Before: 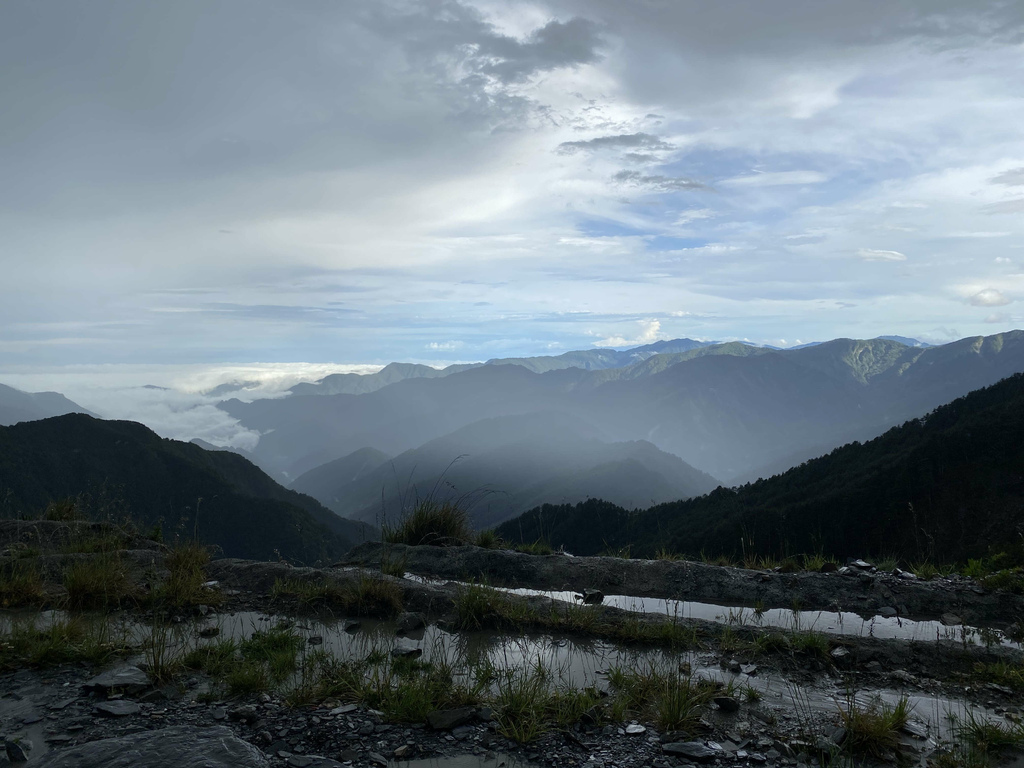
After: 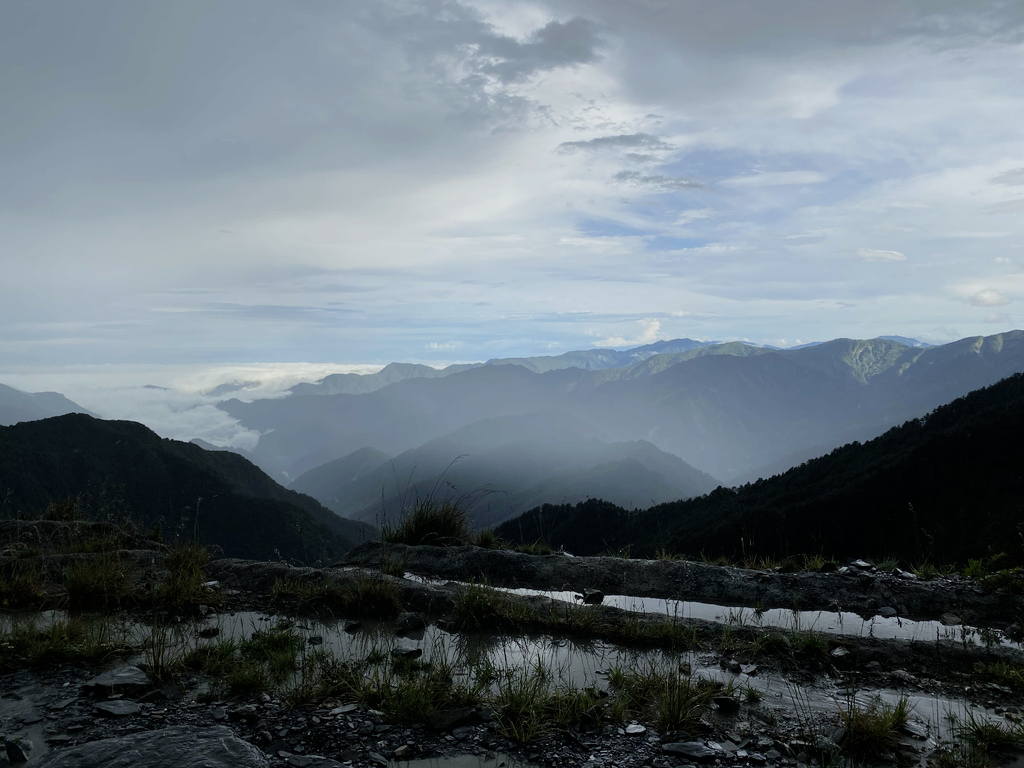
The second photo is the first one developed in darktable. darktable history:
filmic rgb: black relative exposure -8.03 EV, white relative exposure 3.83 EV, hardness 4.31, iterations of high-quality reconstruction 0
exposure: exposure 0.128 EV, compensate highlight preservation false
